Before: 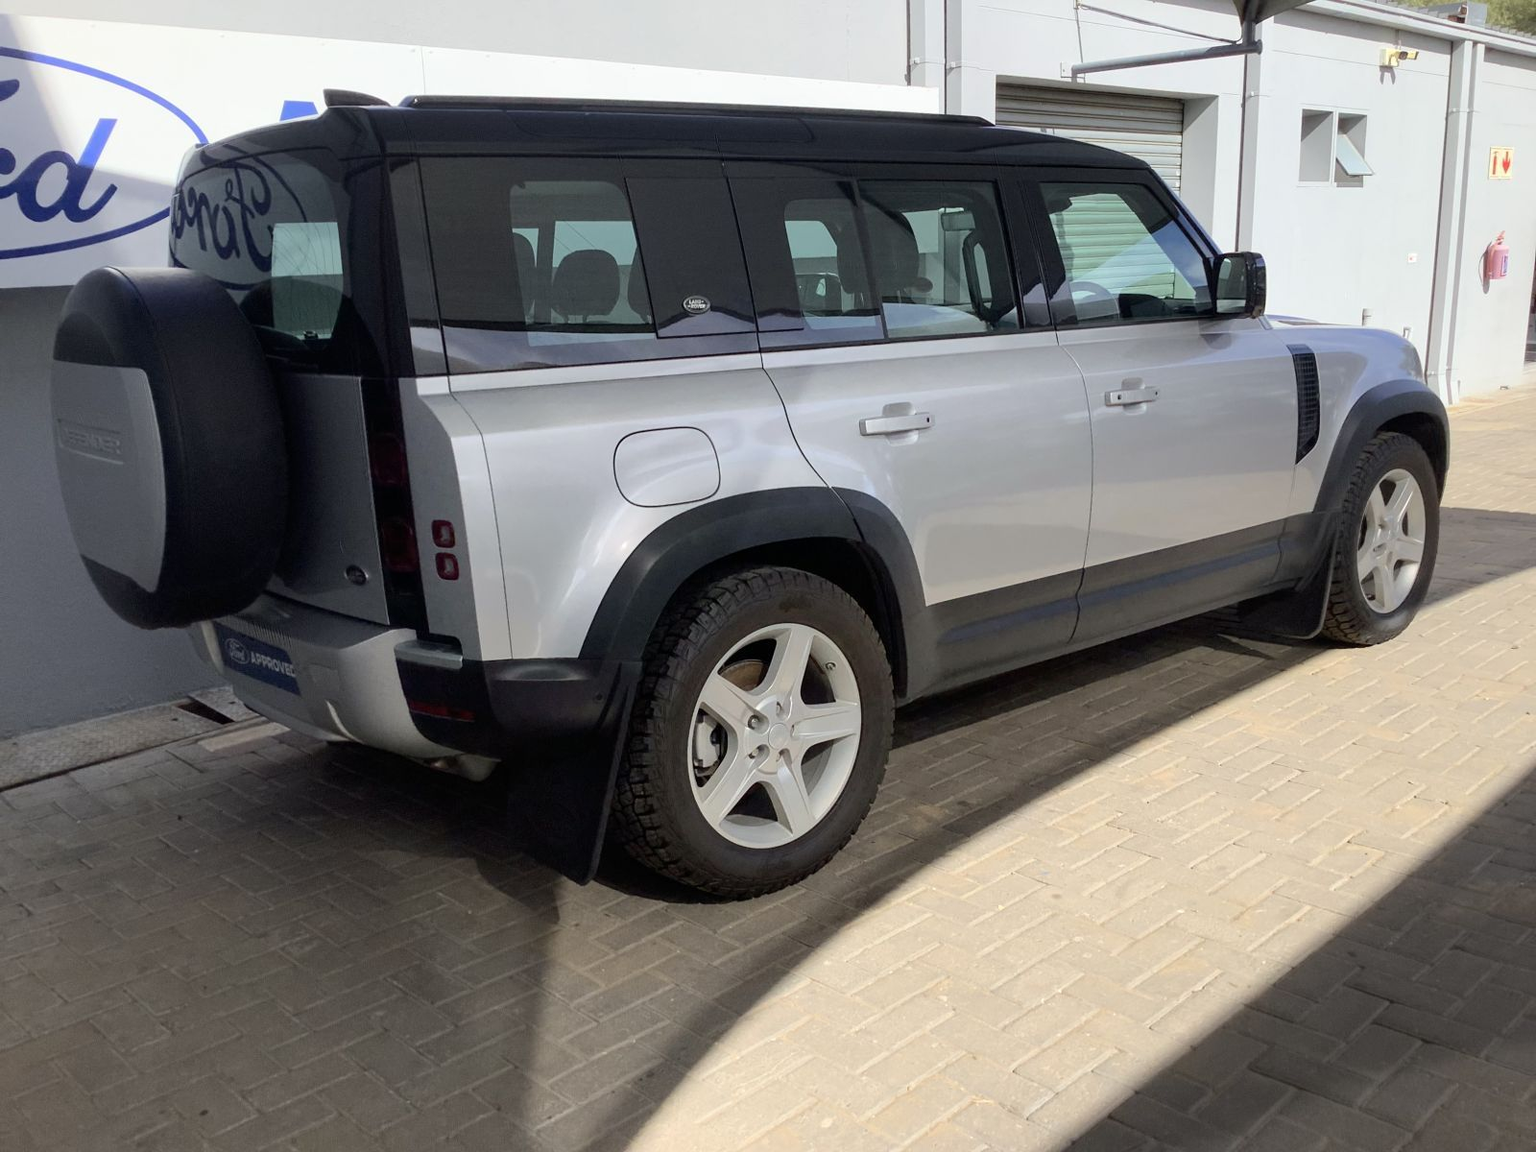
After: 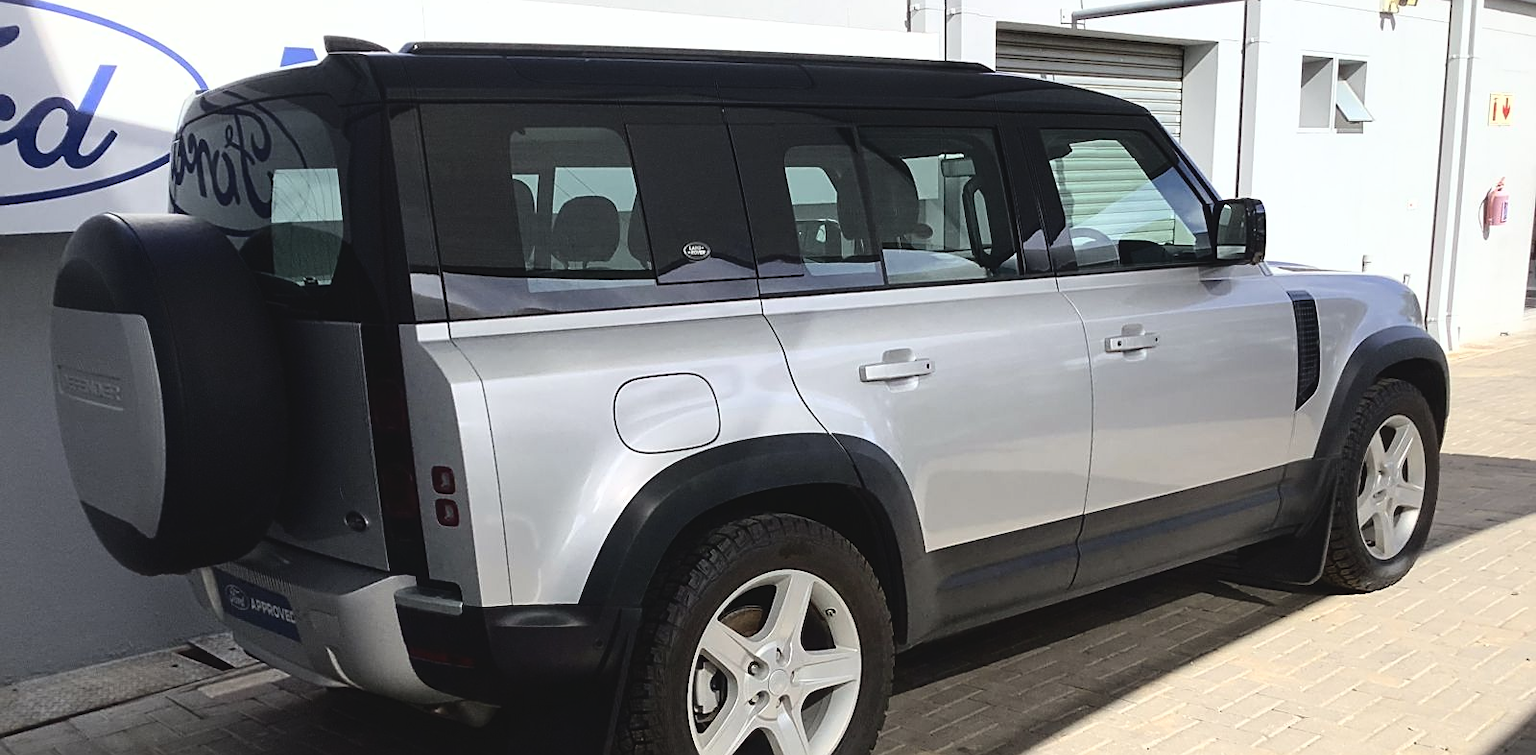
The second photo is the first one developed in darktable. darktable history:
crop and rotate: top 4.718%, bottom 29.631%
exposure: black level correction -0.013, exposure -0.19 EV, compensate highlight preservation false
tone curve: curves: ch0 [(0, 0) (0.003, 0.002) (0.011, 0.006) (0.025, 0.014) (0.044, 0.025) (0.069, 0.039) (0.1, 0.056) (0.136, 0.082) (0.177, 0.116) (0.224, 0.163) (0.277, 0.233) (0.335, 0.311) (0.399, 0.396) (0.468, 0.488) (0.543, 0.588) (0.623, 0.695) (0.709, 0.809) (0.801, 0.912) (0.898, 0.997) (1, 1)], color space Lab, independent channels, preserve colors none
sharpen: on, module defaults
